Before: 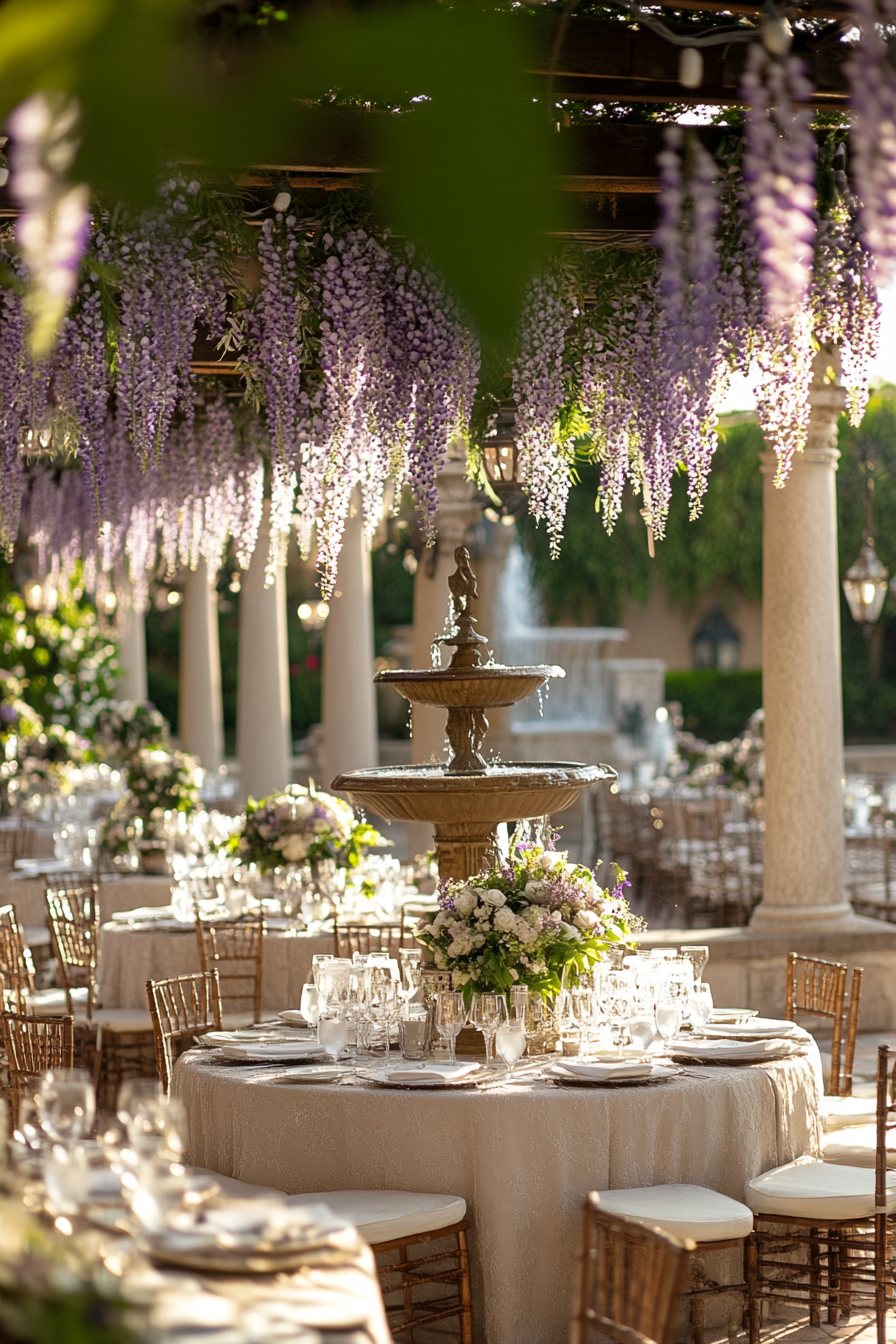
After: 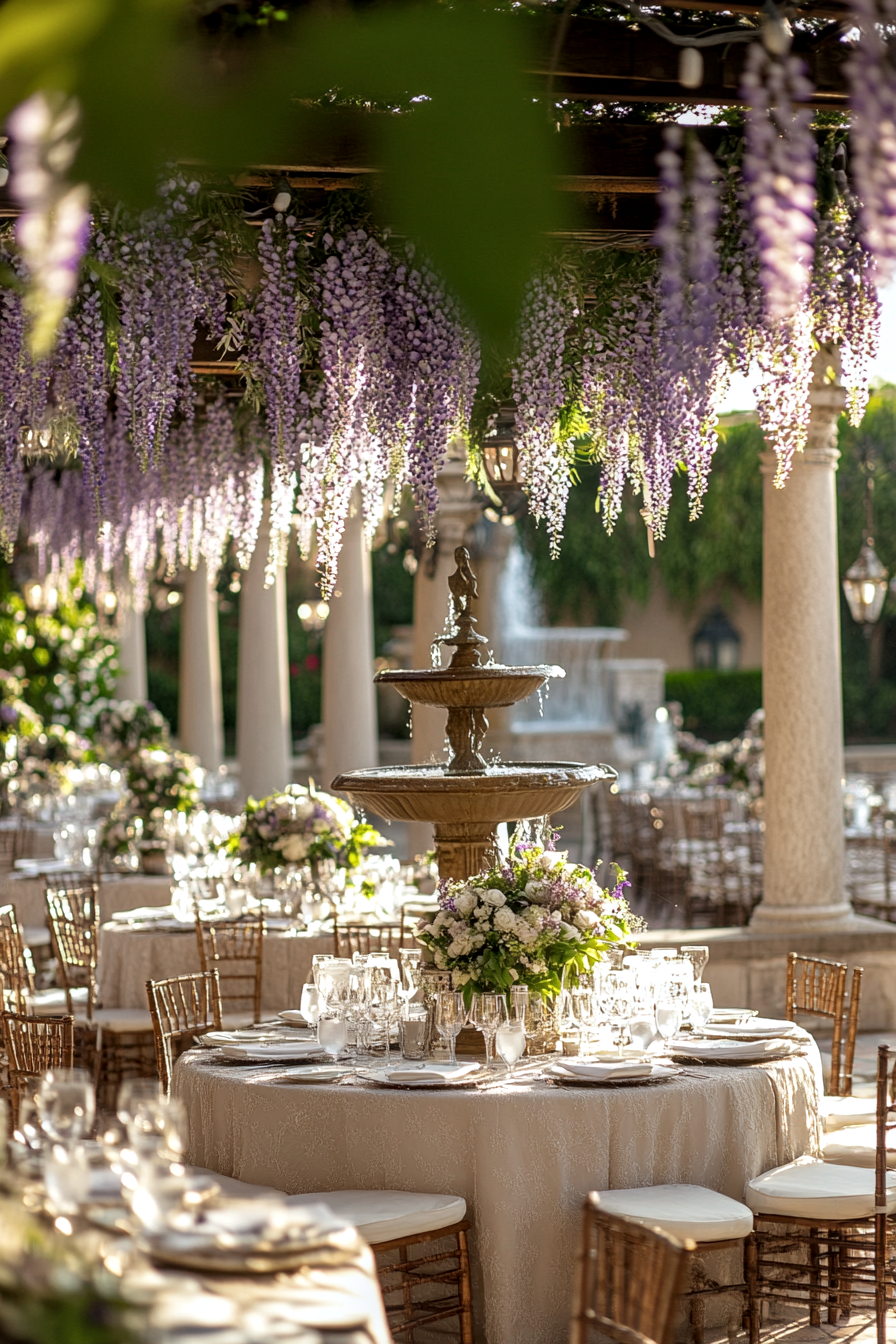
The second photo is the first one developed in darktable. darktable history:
white balance: red 0.988, blue 1.017
local contrast: on, module defaults
